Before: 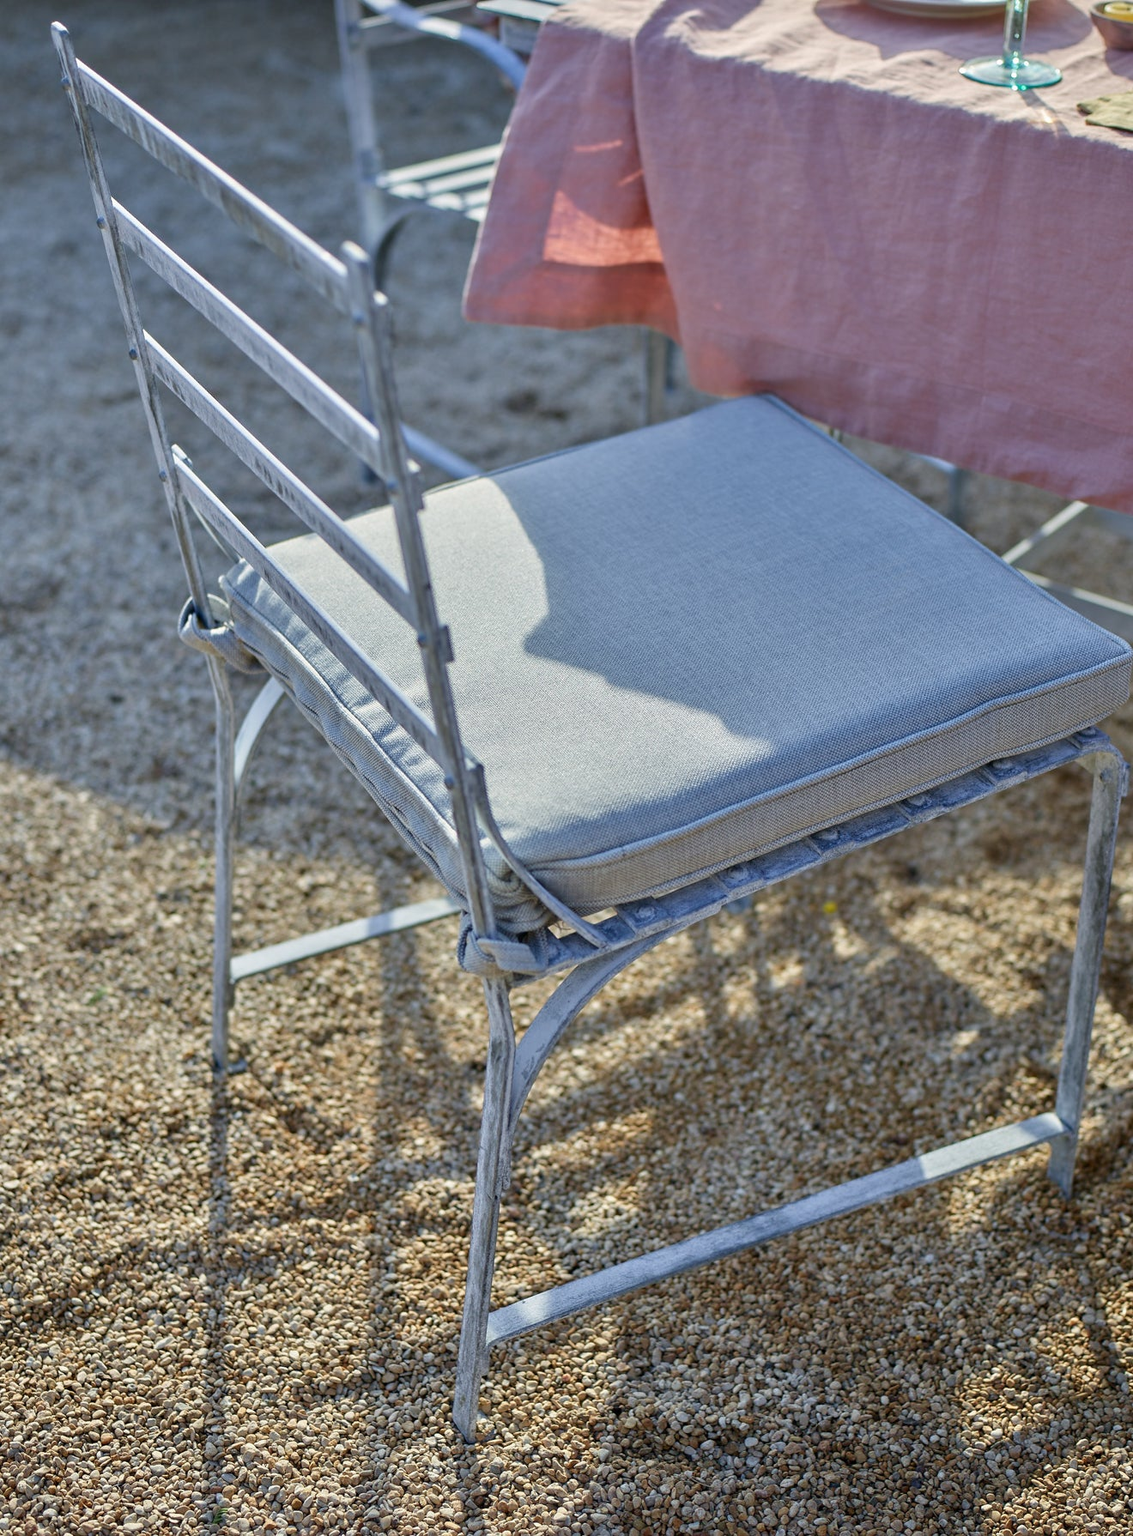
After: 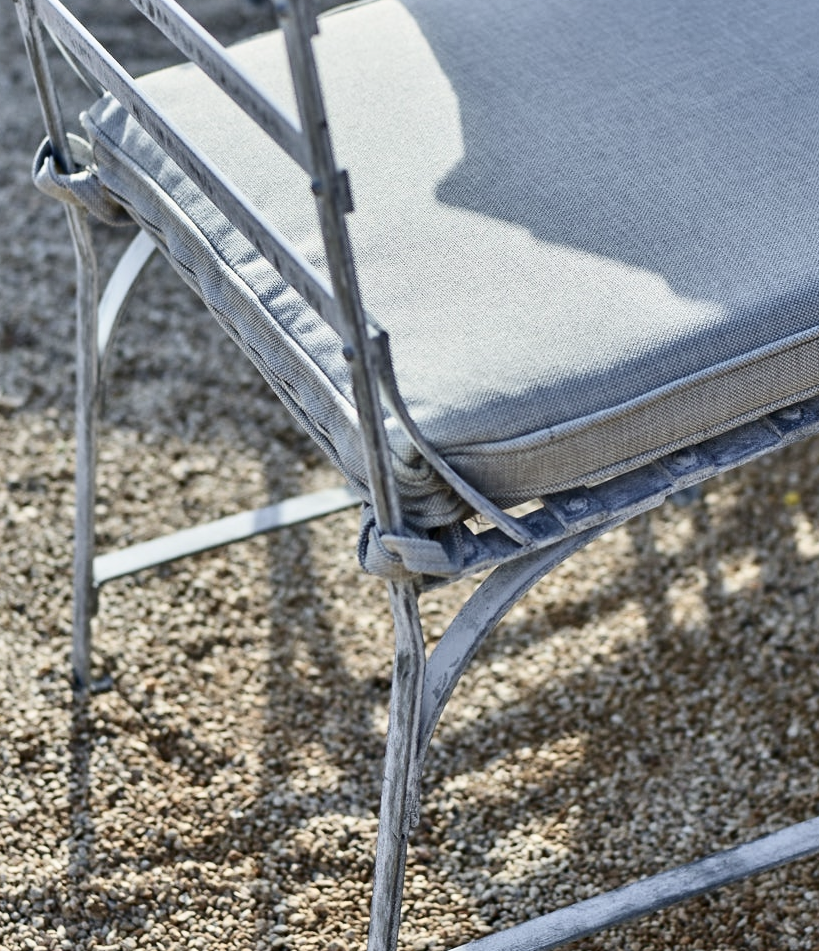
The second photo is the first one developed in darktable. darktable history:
contrast brightness saturation: contrast 0.25, saturation -0.31
crop: left 13.312%, top 31.28%, right 24.627%, bottom 15.582%
